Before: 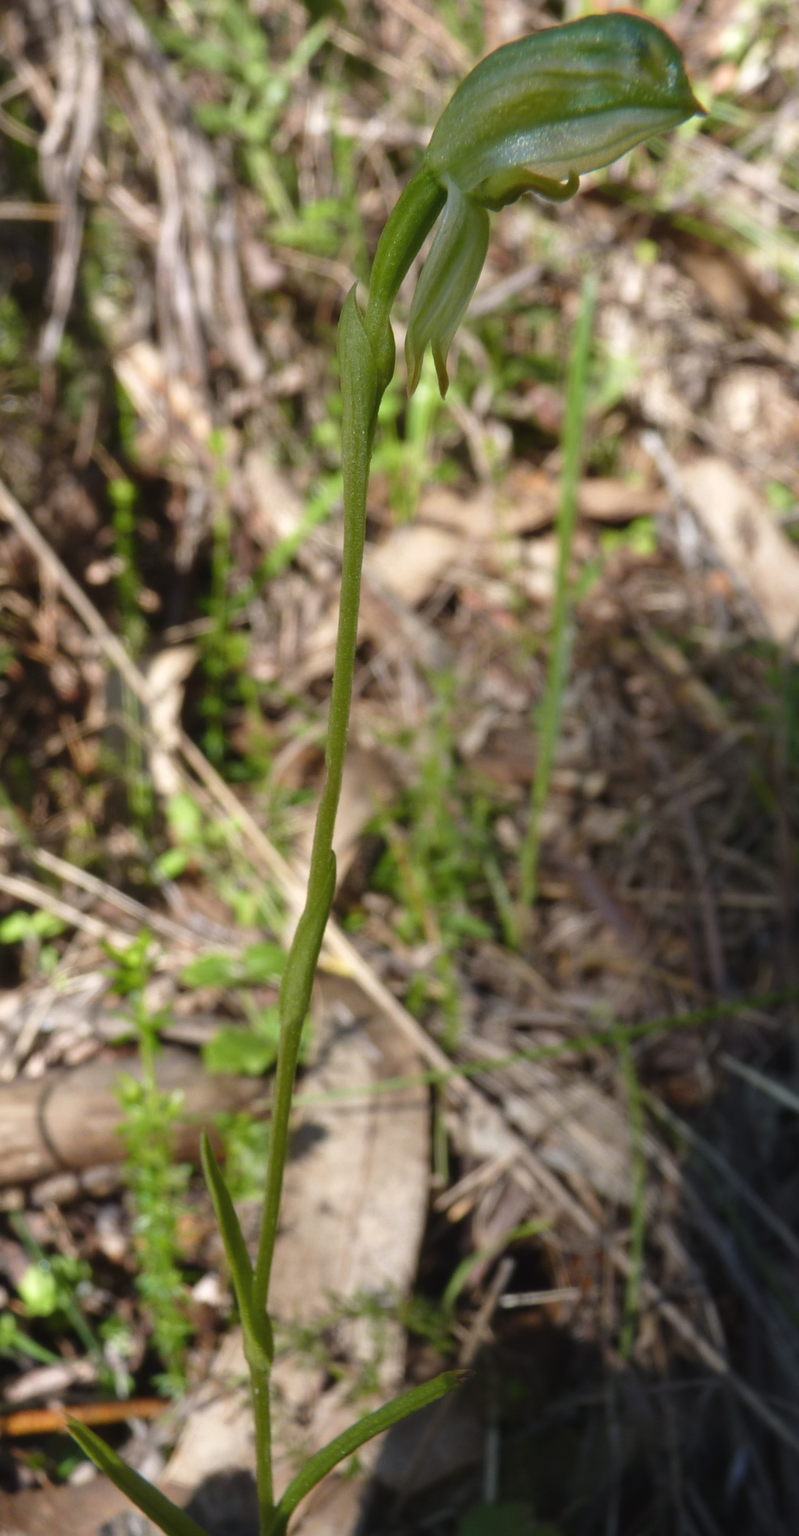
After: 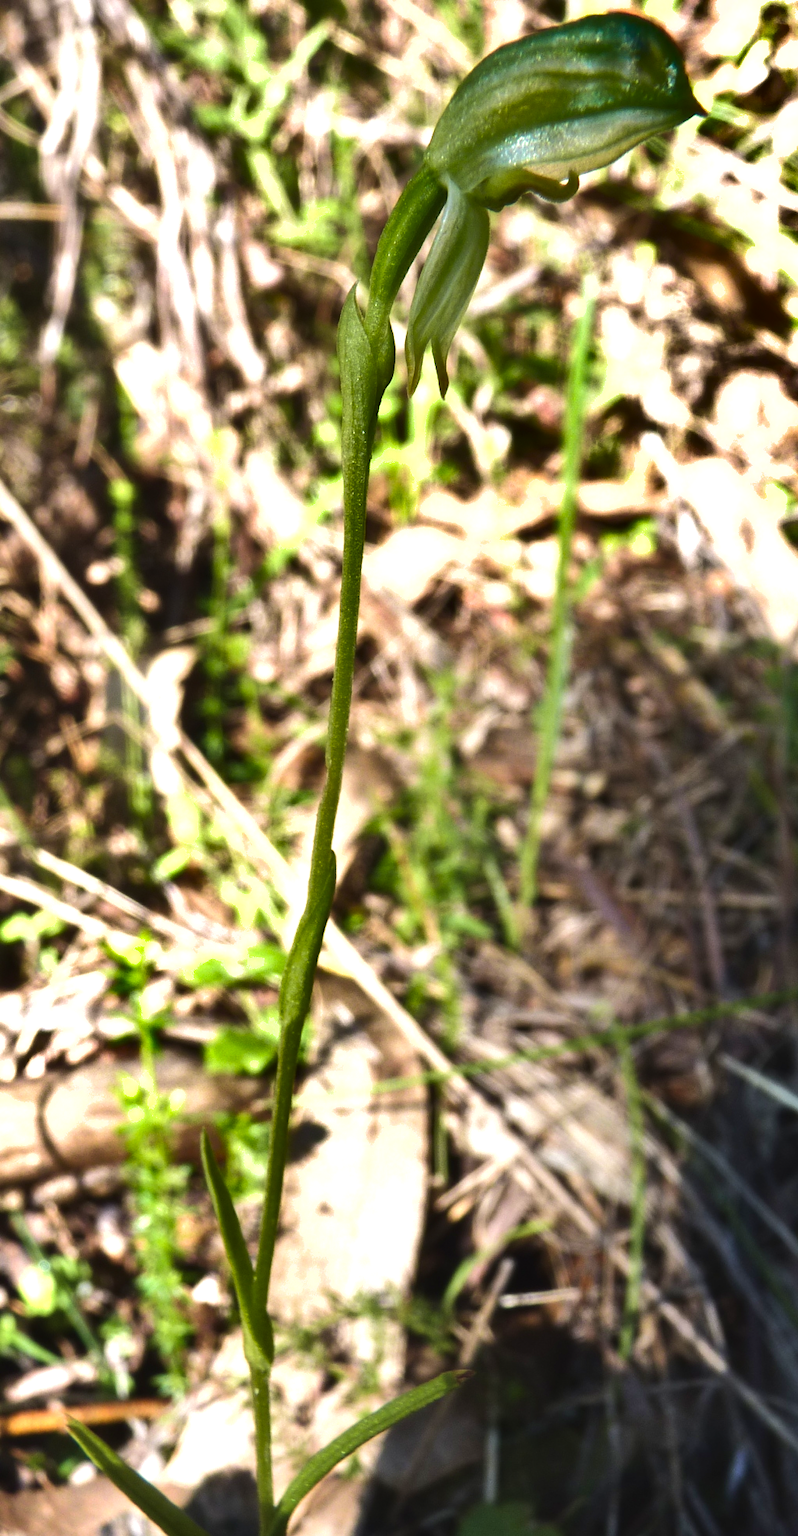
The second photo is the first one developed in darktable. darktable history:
exposure: exposure 0.67 EV, compensate highlight preservation false
shadows and highlights: radius 105.67, shadows 45.29, highlights -67.22, low approximation 0.01, soften with gaussian
tone equalizer: -8 EV -0.711 EV, -7 EV -0.74 EV, -6 EV -0.608 EV, -5 EV -0.375 EV, -3 EV 0.381 EV, -2 EV 0.6 EV, -1 EV 0.68 EV, +0 EV 0.758 EV, edges refinement/feathering 500, mask exposure compensation -1.57 EV, preserve details no
velvia: on, module defaults
